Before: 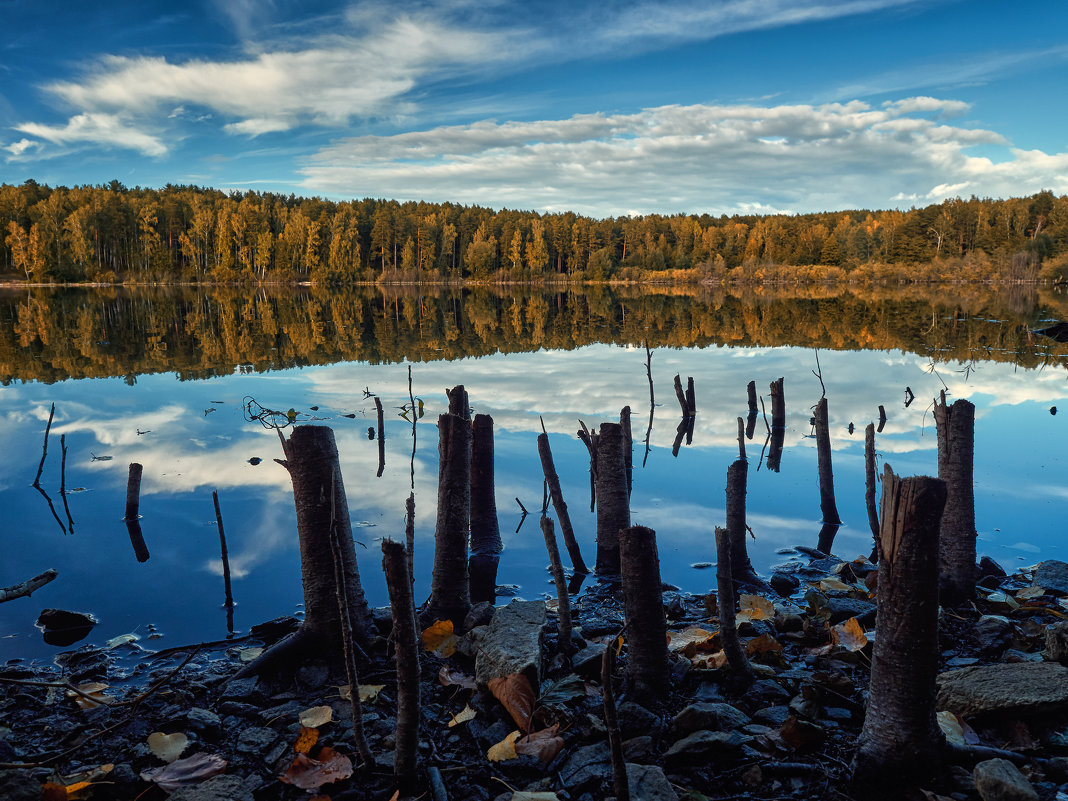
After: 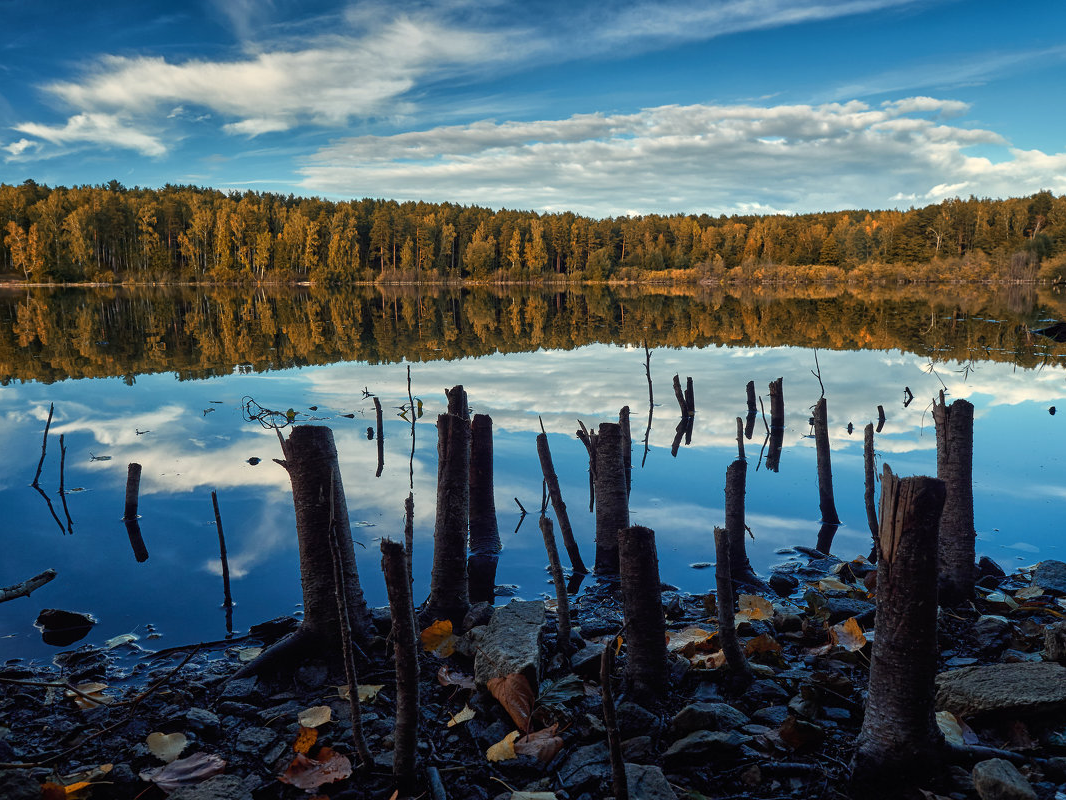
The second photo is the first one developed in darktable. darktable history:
exposure: compensate highlight preservation false
crop and rotate: left 0.126%
tone equalizer: on, module defaults
